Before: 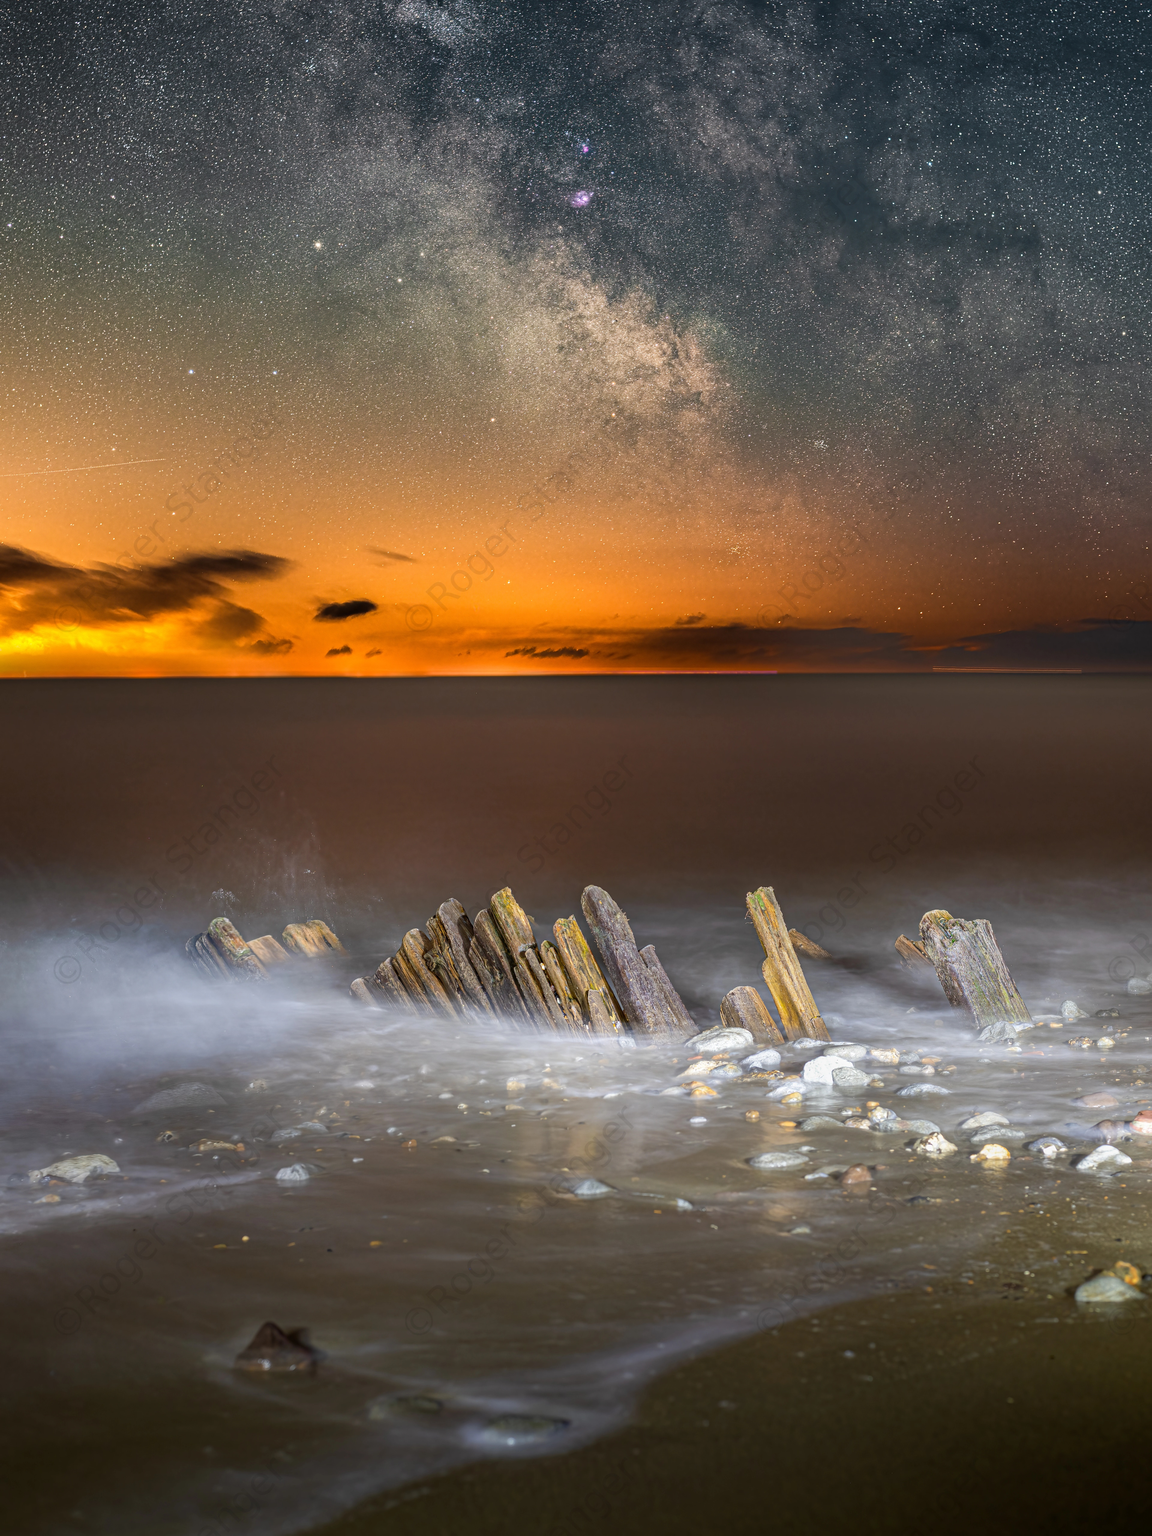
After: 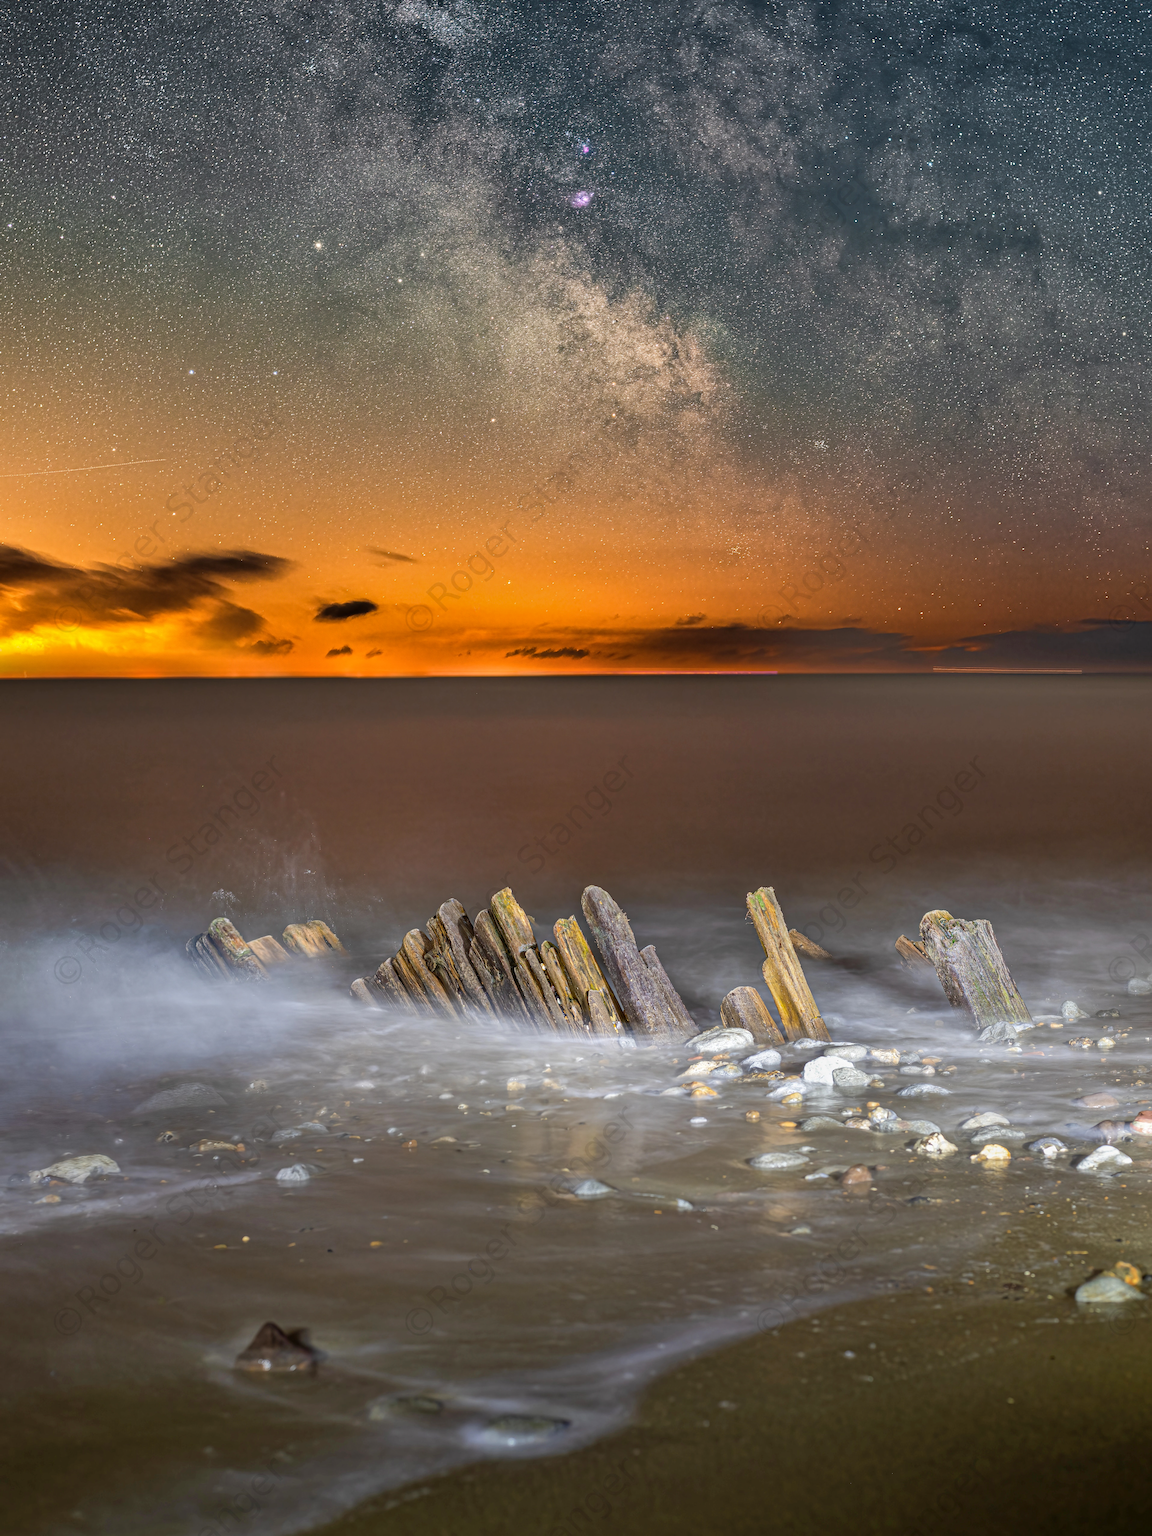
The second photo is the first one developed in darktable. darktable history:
local contrast: mode bilateral grid, contrast 16, coarseness 36, detail 105%, midtone range 0.2
shadows and highlights: low approximation 0.01, soften with gaussian
